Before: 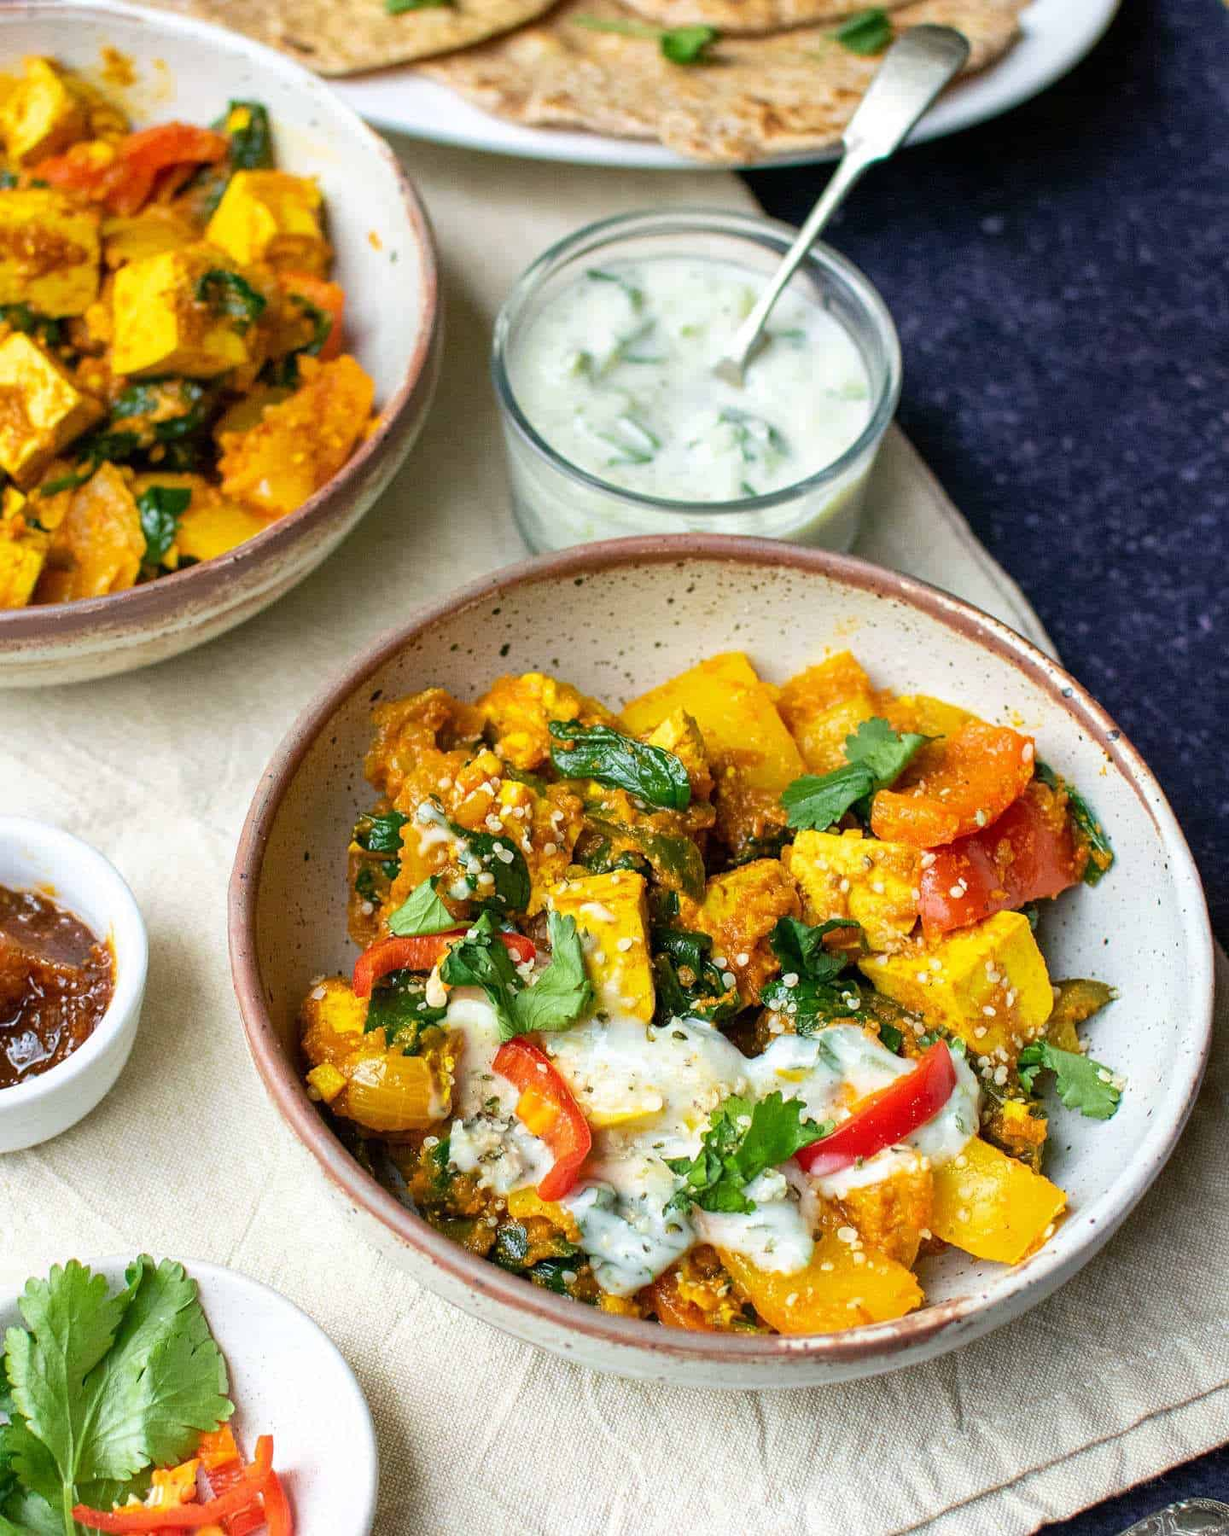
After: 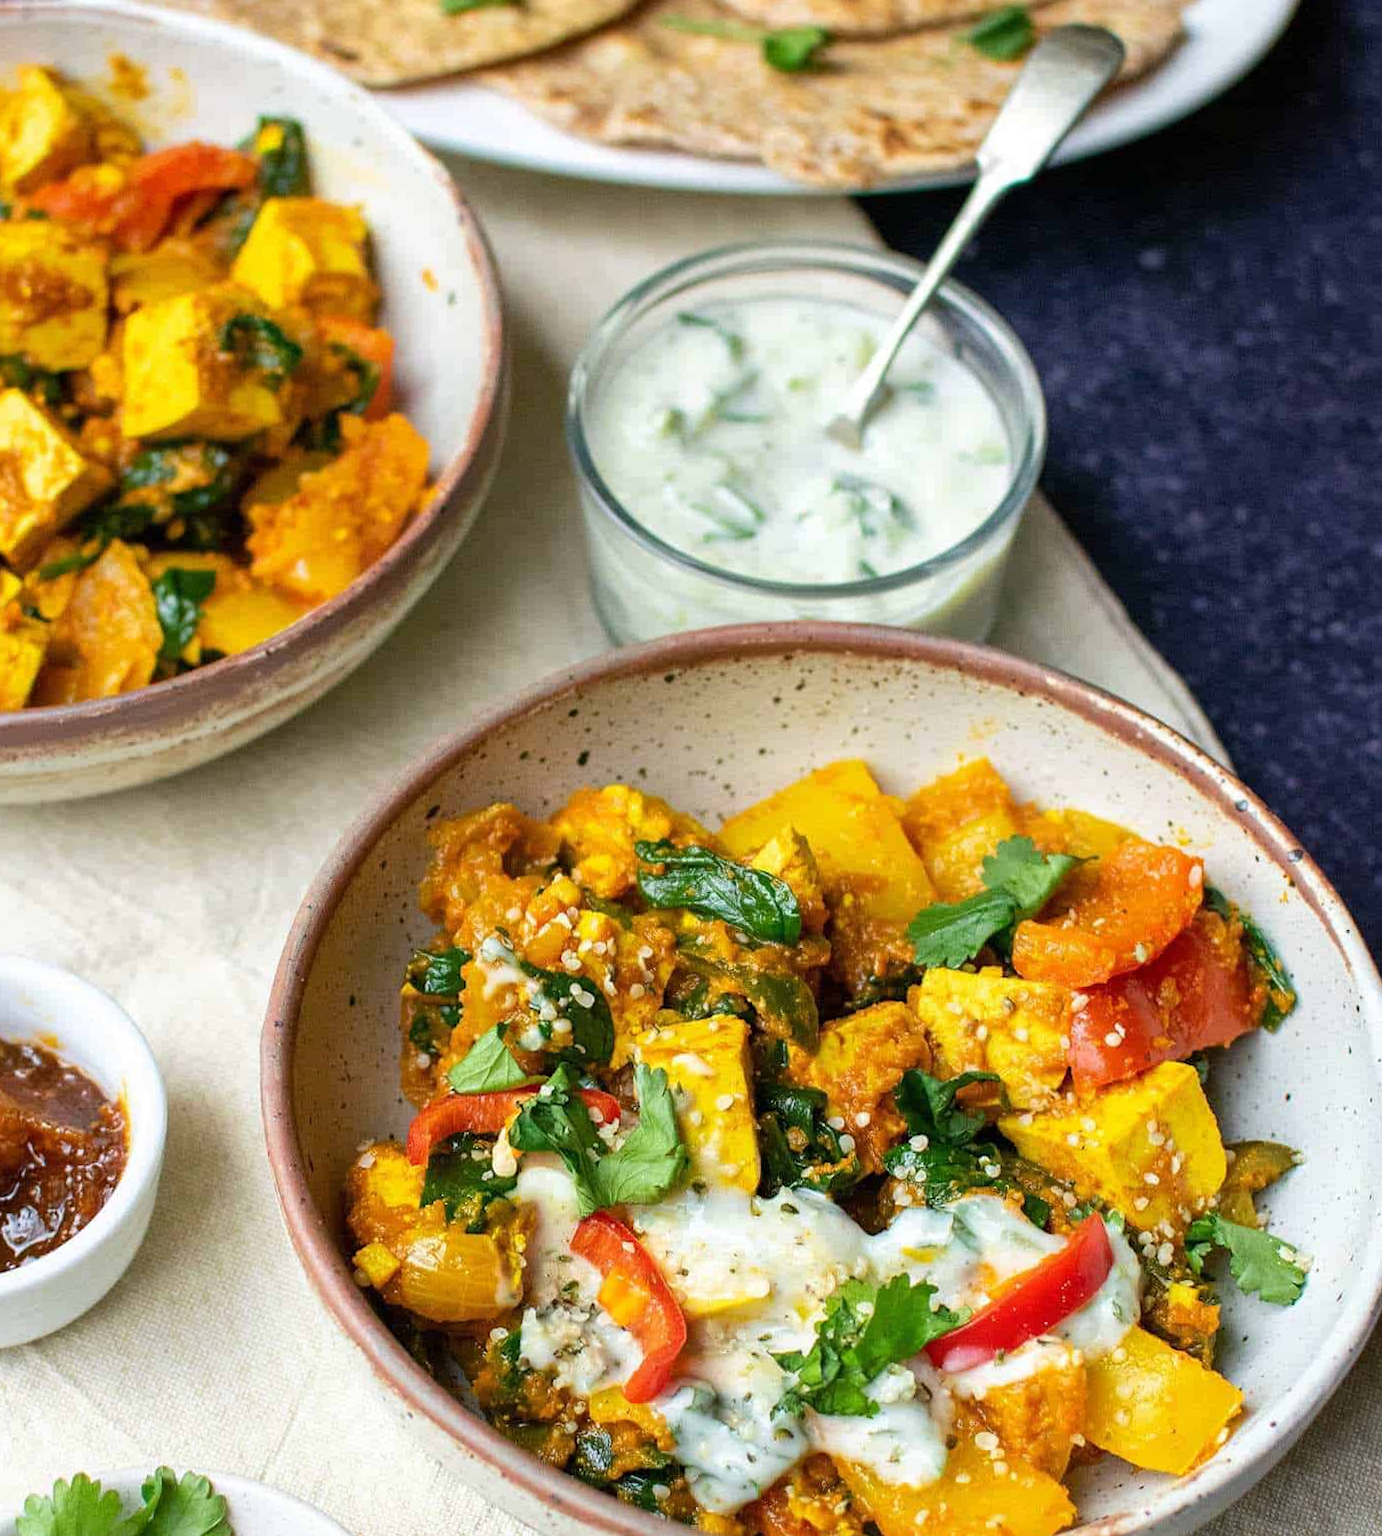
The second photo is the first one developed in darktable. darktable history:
crop and rotate: angle 0.2°, left 0.275%, right 3.127%, bottom 14.18%
